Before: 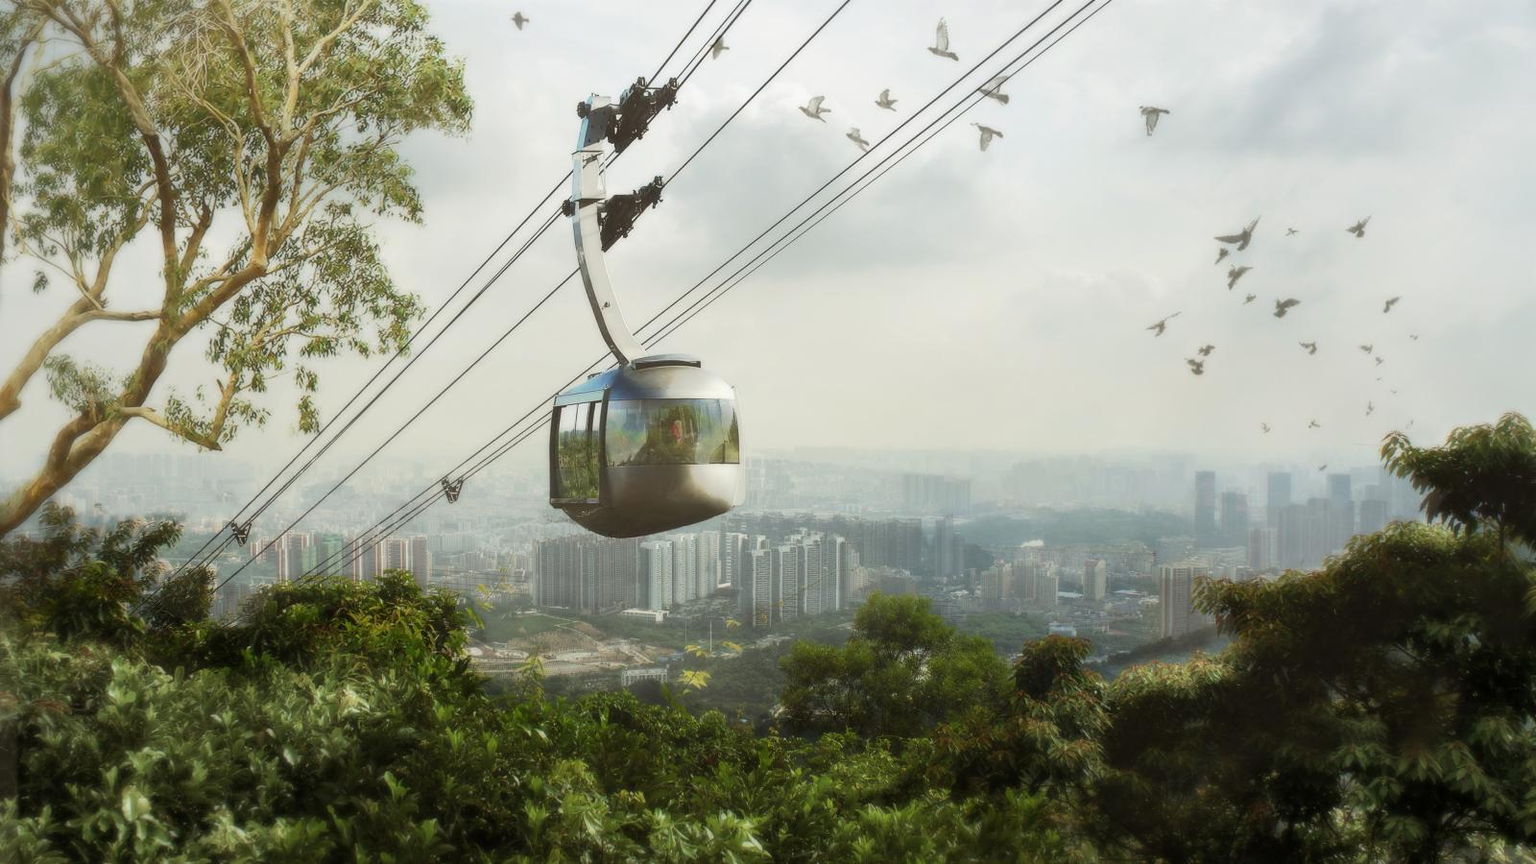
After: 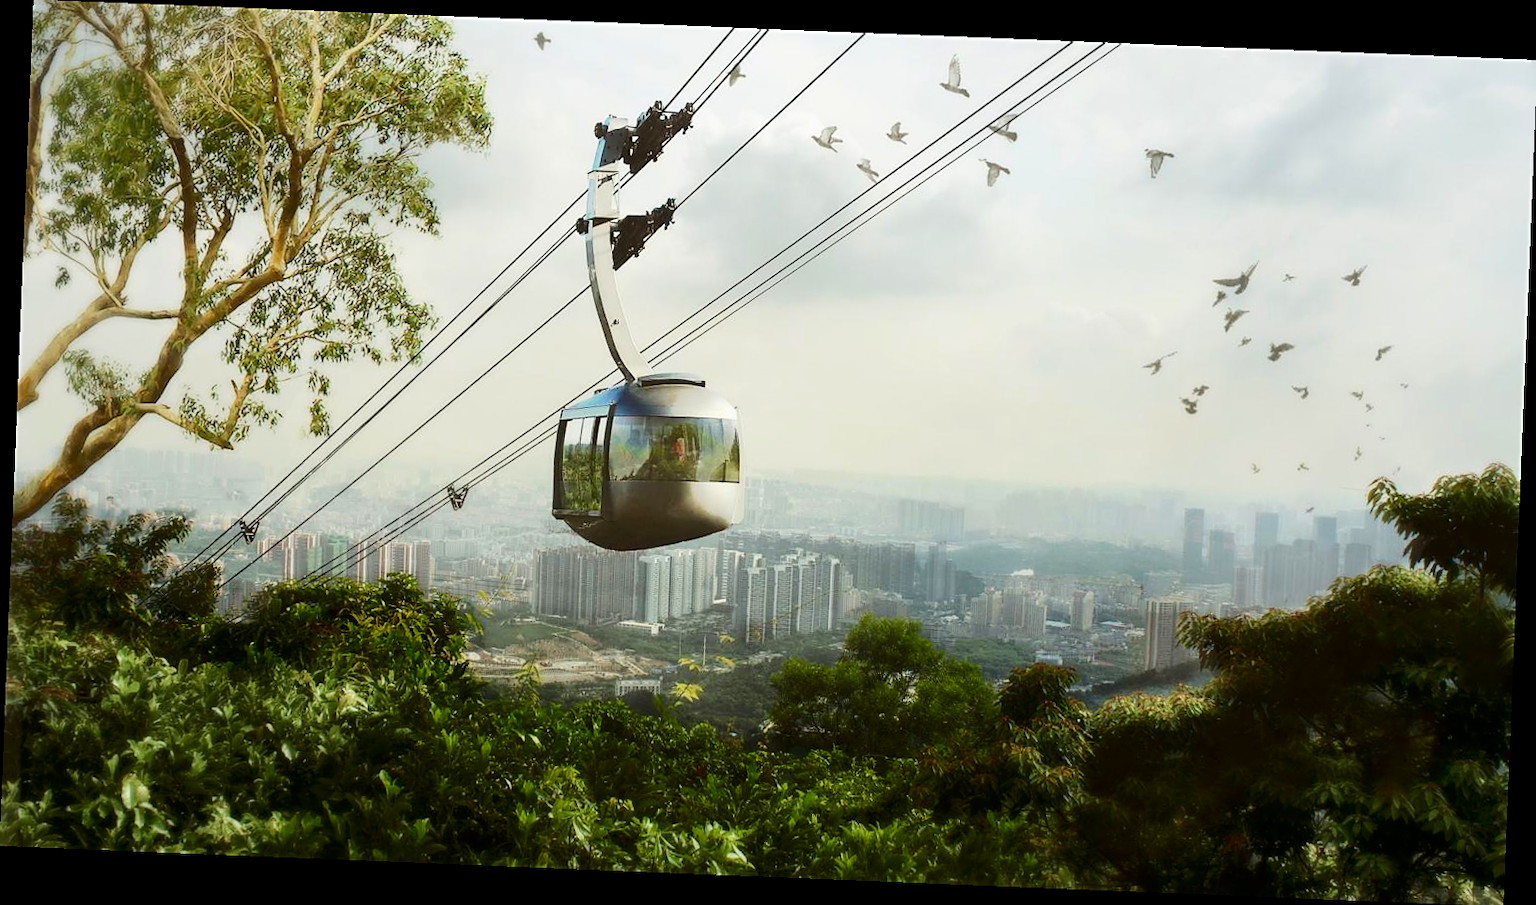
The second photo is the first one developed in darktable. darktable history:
color balance rgb: perceptual saturation grading › global saturation -0.045%, perceptual brilliance grading › mid-tones 9.122%, perceptual brilliance grading › shadows 14.917%, global vibrance 0.695%
sharpen: on, module defaults
contrast brightness saturation: contrast 0.193, brightness -0.101, saturation 0.207
crop and rotate: angle -2.31°
